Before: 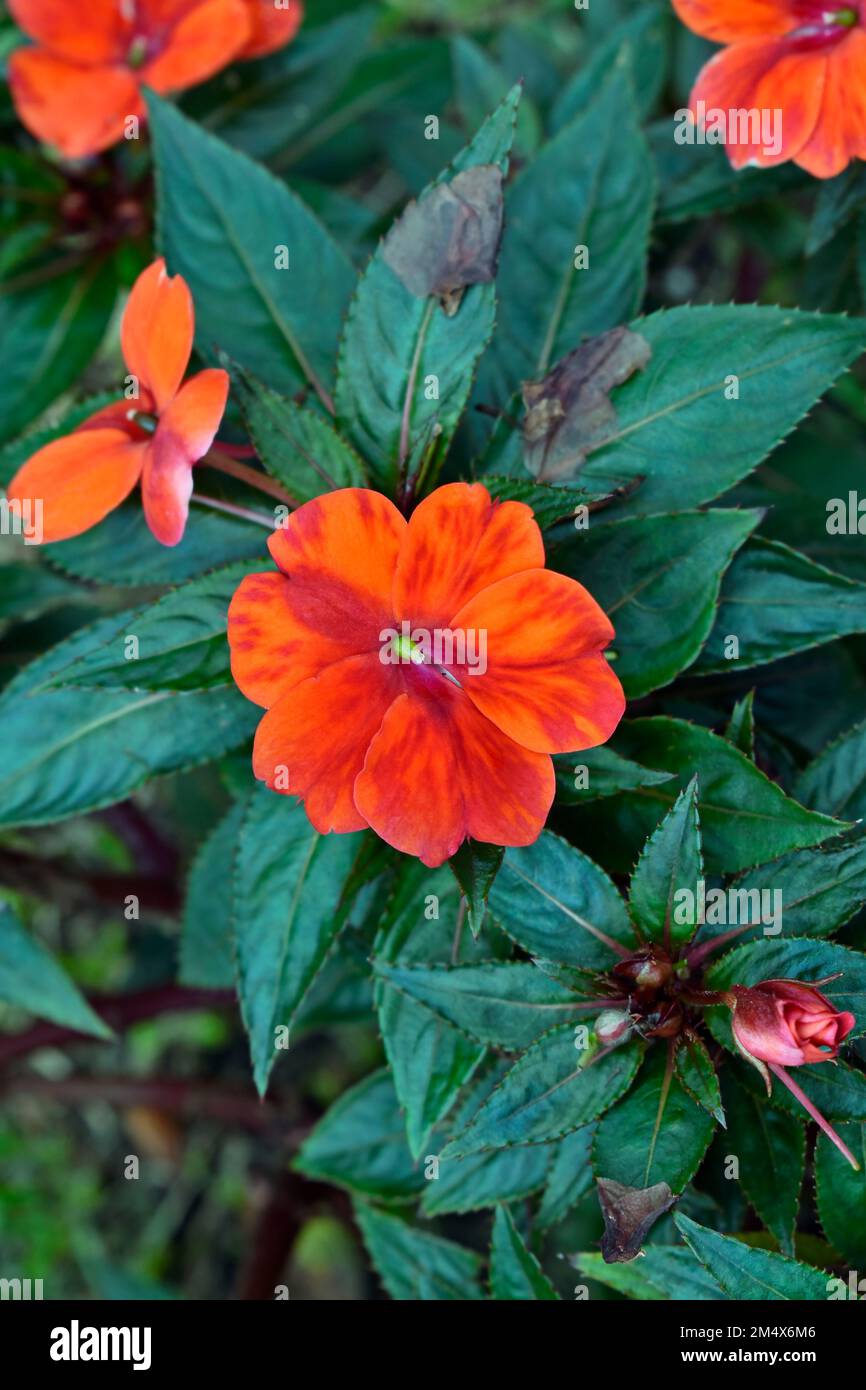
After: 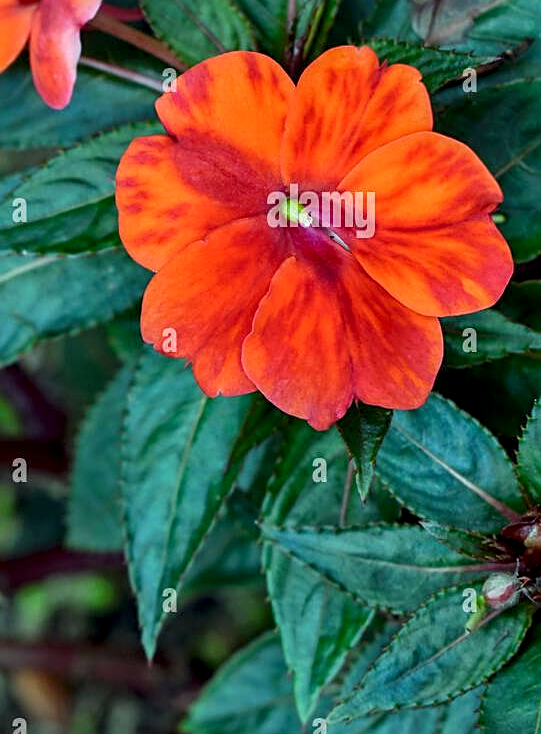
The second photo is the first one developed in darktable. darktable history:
crop: left 12.999%, top 31.44%, right 24.425%, bottom 15.712%
local contrast: highlights 23%, detail 130%
tone equalizer: edges refinement/feathering 500, mask exposure compensation -1.57 EV, preserve details no
sharpen: on, module defaults
